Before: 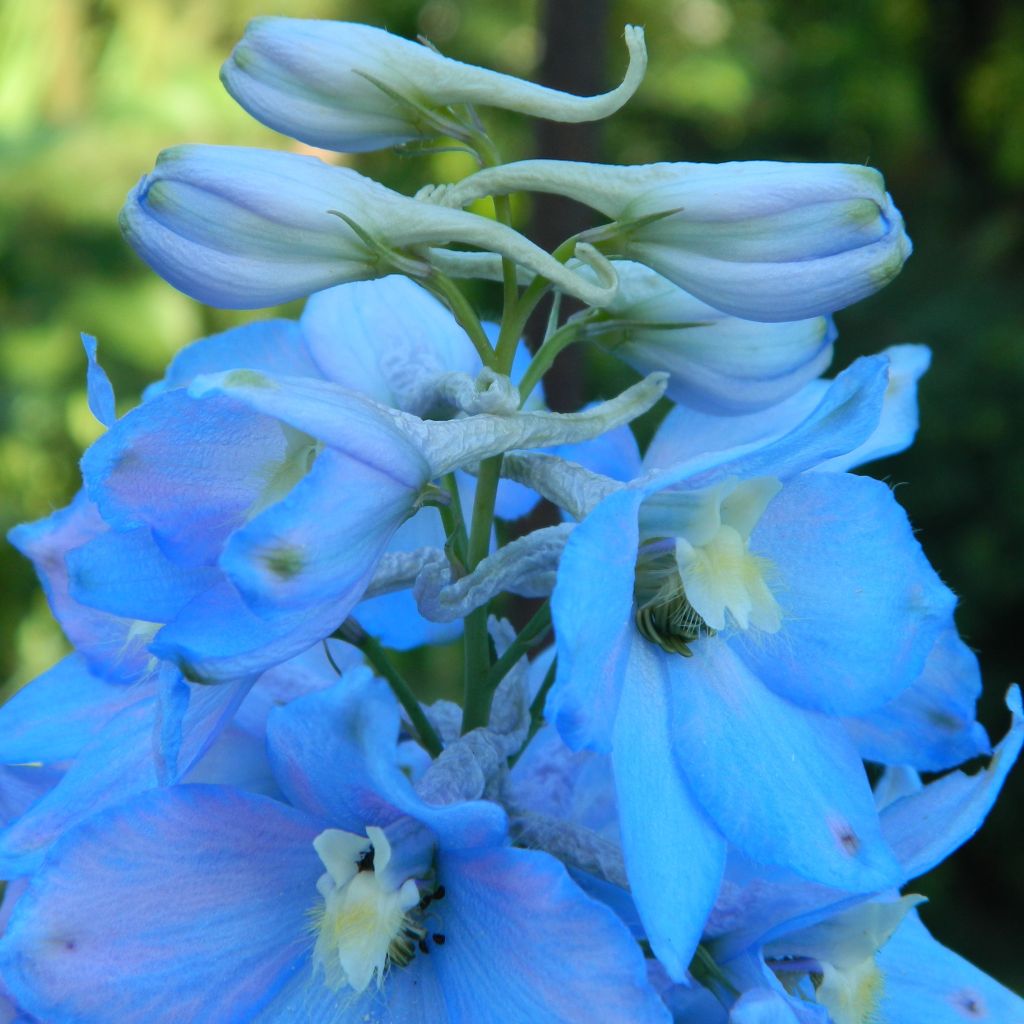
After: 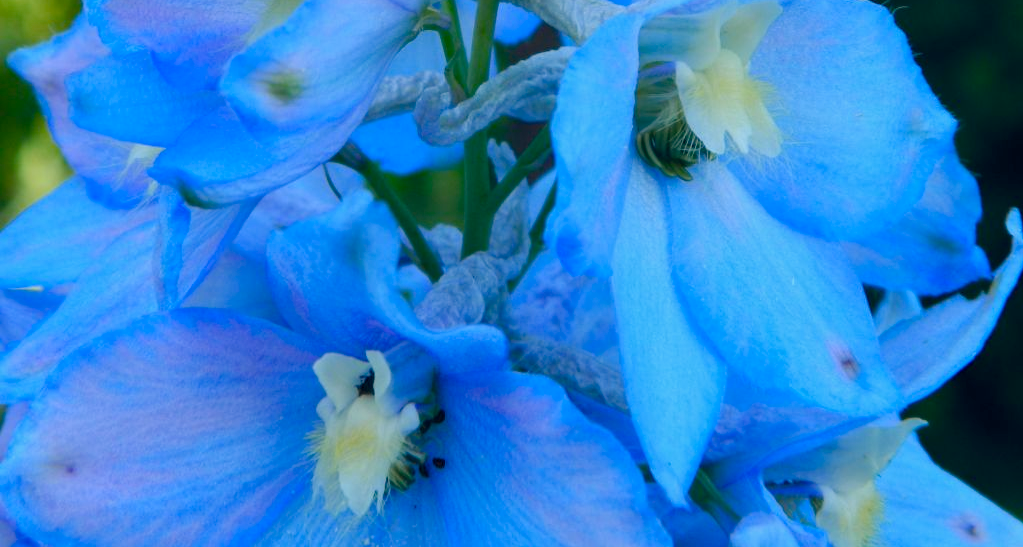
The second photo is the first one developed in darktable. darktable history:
crop and rotate: top 46.576%, right 0.09%
exposure: compensate highlight preservation false
color balance rgb: highlights gain › chroma 1.352%, highlights gain › hue 56.43°, global offset › chroma 0.067%, global offset › hue 254.11°, perceptual saturation grading › global saturation 19.337%, perceptual saturation grading › highlights -24.938%, perceptual saturation grading › shadows 49.579%
